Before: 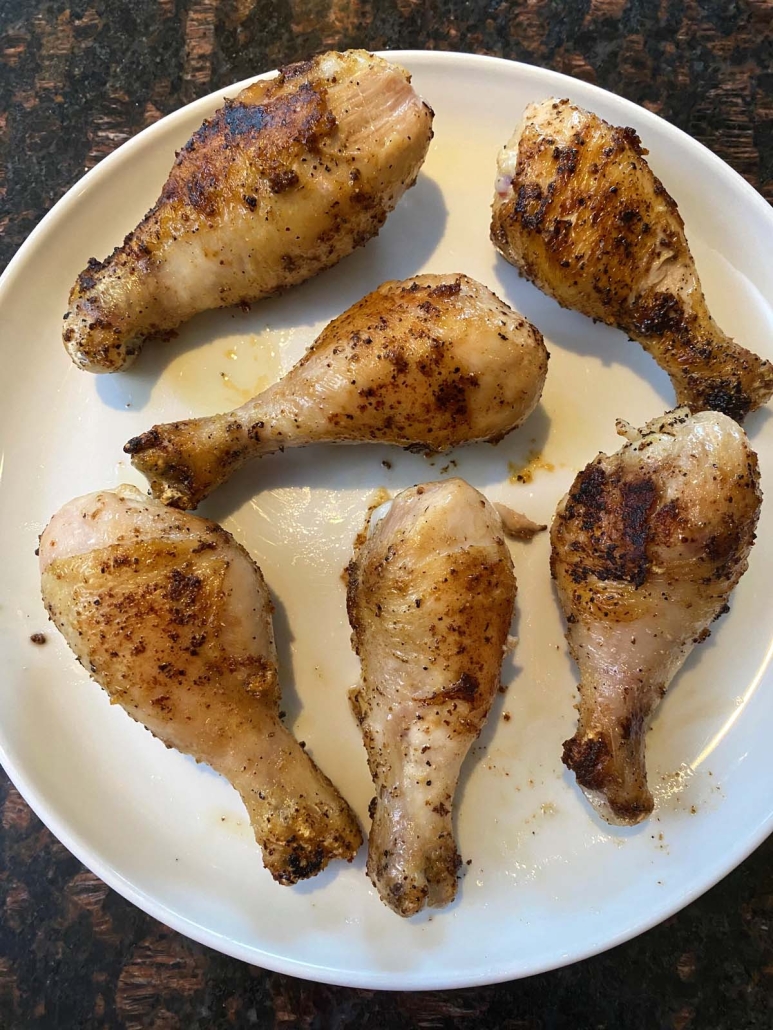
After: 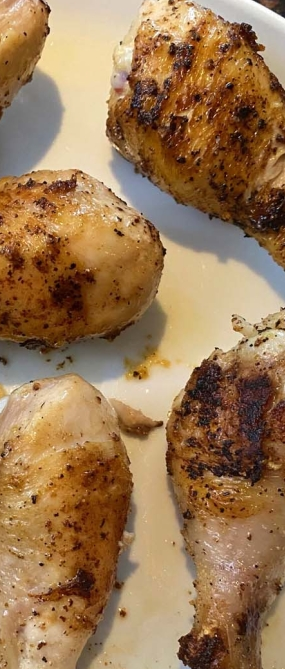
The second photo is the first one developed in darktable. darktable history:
crop and rotate: left 49.783%, top 10.129%, right 13.274%, bottom 24.89%
